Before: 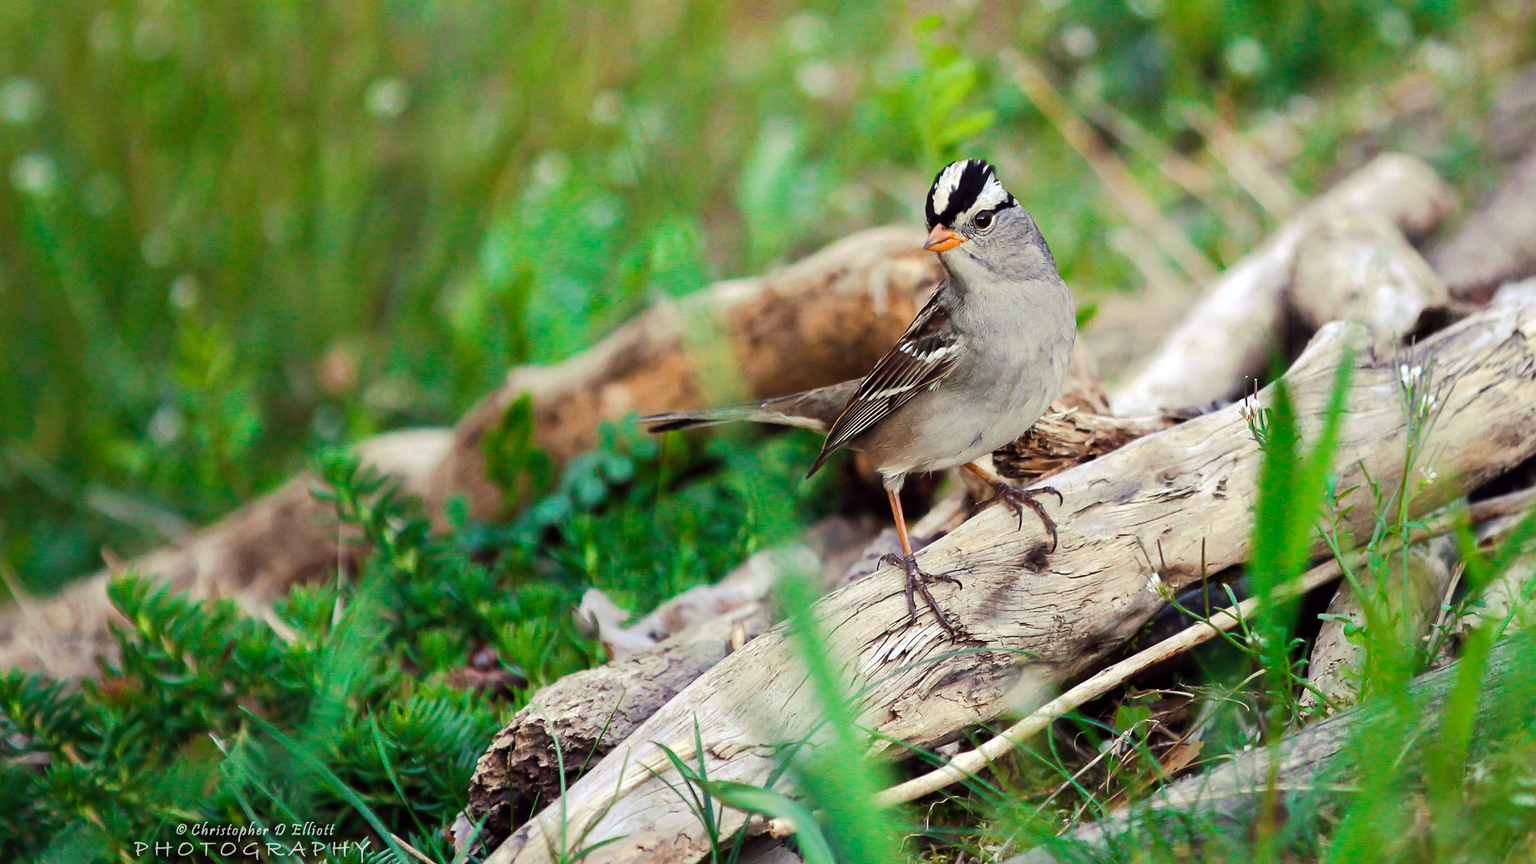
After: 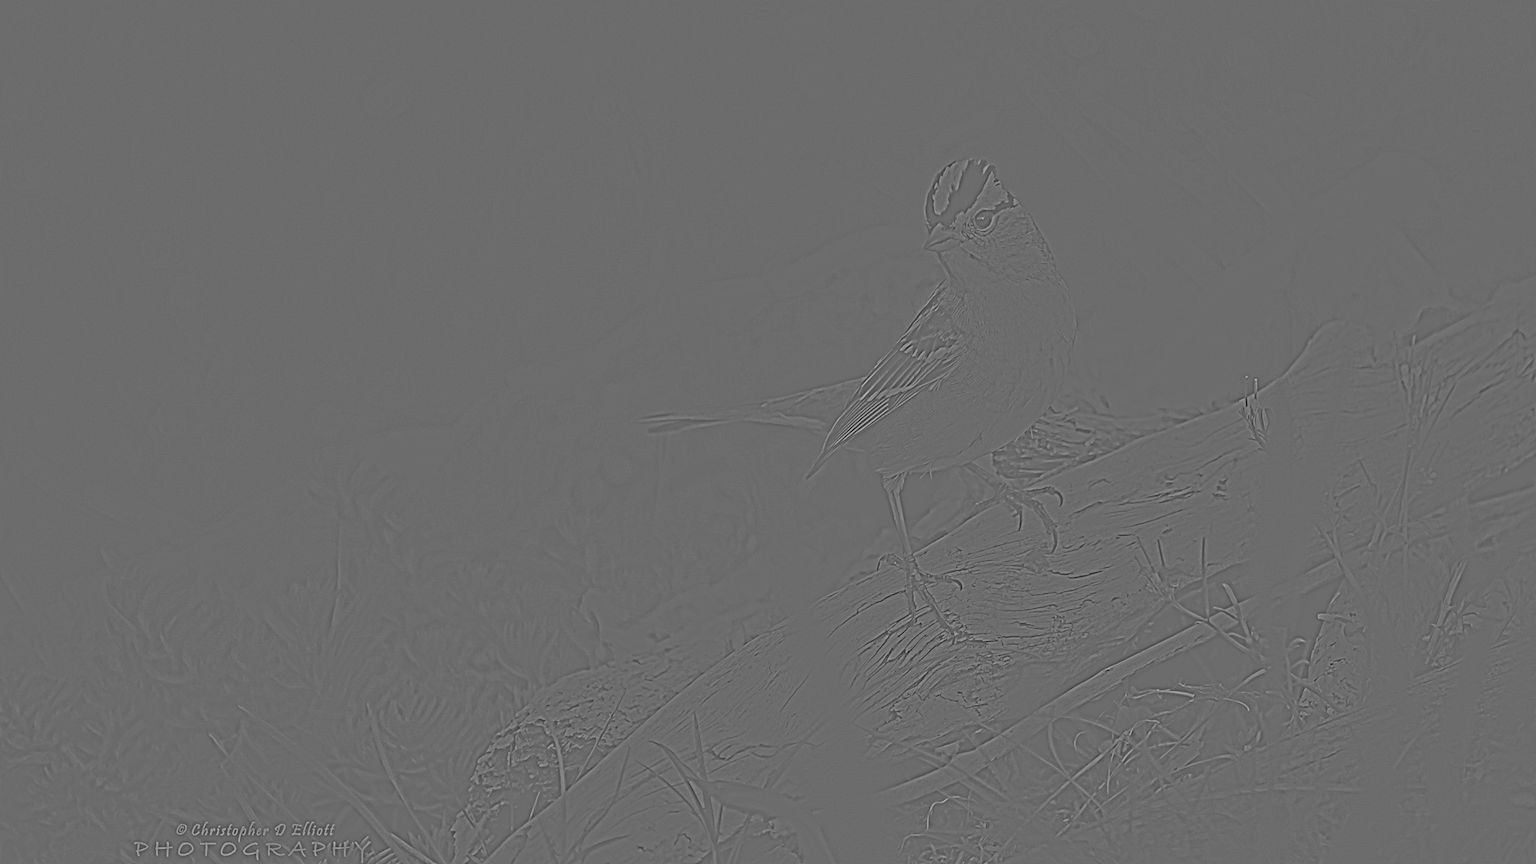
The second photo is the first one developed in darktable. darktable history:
tone curve: curves: ch0 [(0, 0) (0.003, 0) (0.011, 0.001) (0.025, 0.003) (0.044, 0.006) (0.069, 0.009) (0.1, 0.013) (0.136, 0.032) (0.177, 0.067) (0.224, 0.121) (0.277, 0.185) (0.335, 0.255) (0.399, 0.333) (0.468, 0.417) (0.543, 0.508) (0.623, 0.606) (0.709, 0.71) (0.801, 0.819) (0.898, 0.926) (1, 1)], preserve colors none
highpass: sharpness 9.84%, contrast boost 9.94%
